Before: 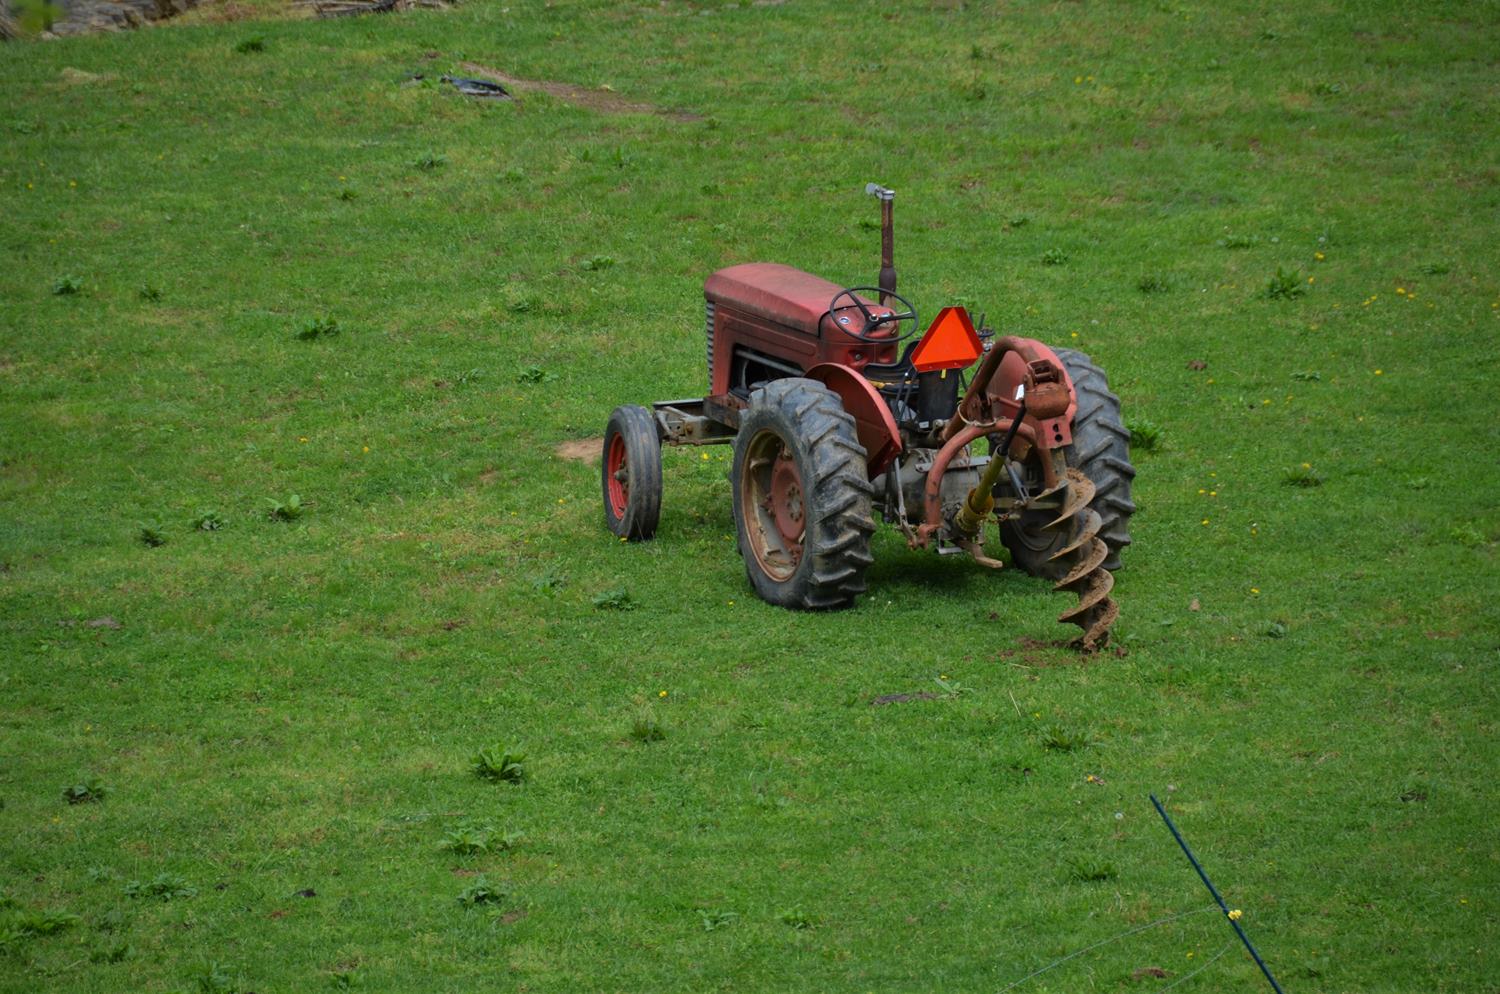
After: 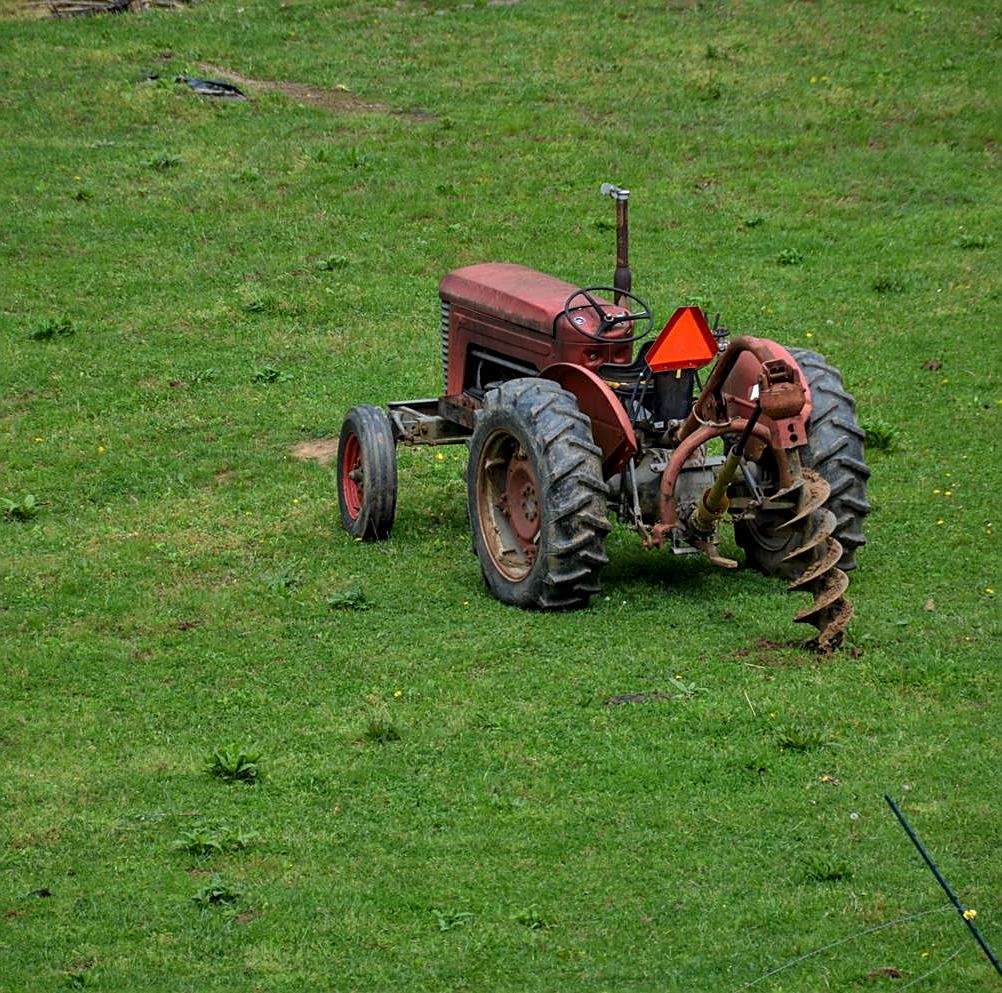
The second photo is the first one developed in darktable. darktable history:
local contrast: detail 130%
sharpen: on, module defaults
crop and rotate: left 17.732%, right 15.423%
exposure: exposure 0.127 EV, compensate highlight preservation false
